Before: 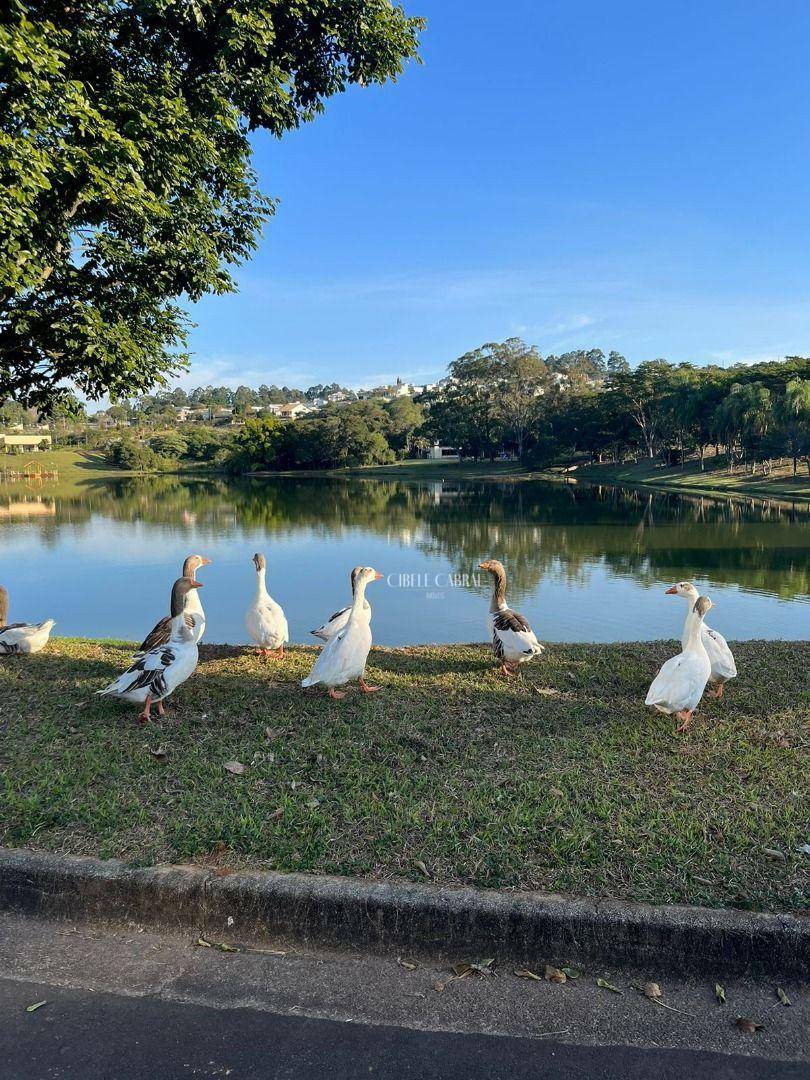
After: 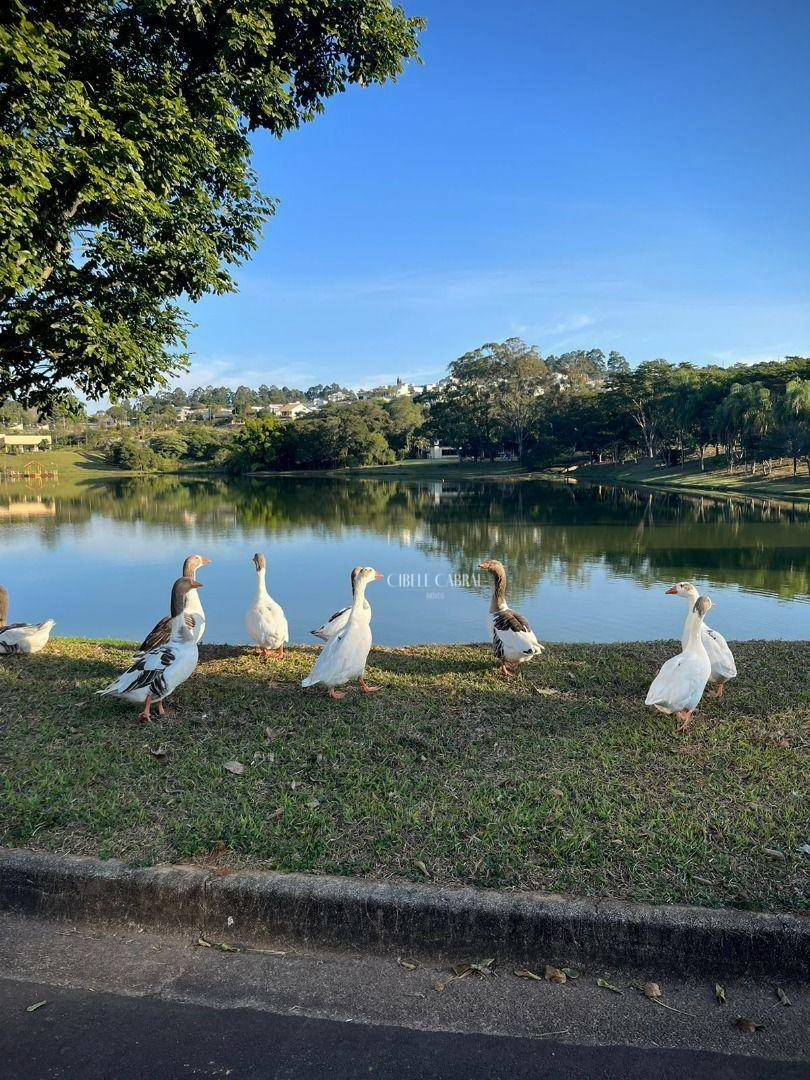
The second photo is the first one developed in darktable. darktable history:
vignetting: brightness -0.556, saturation 0
